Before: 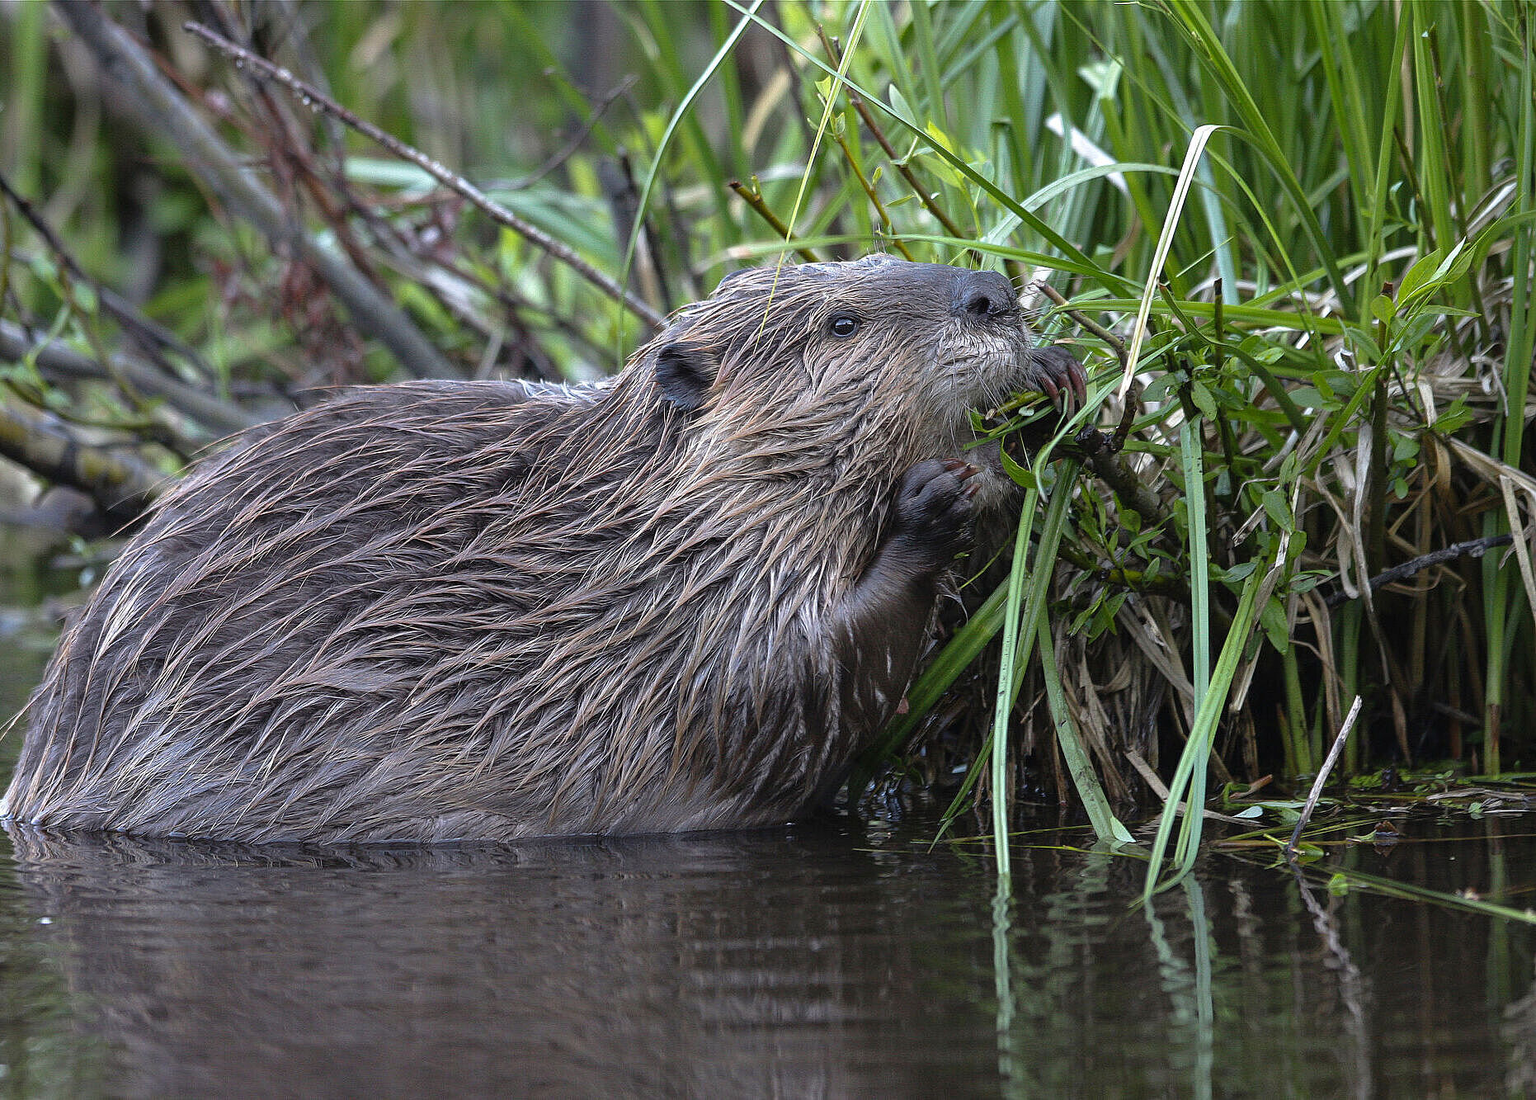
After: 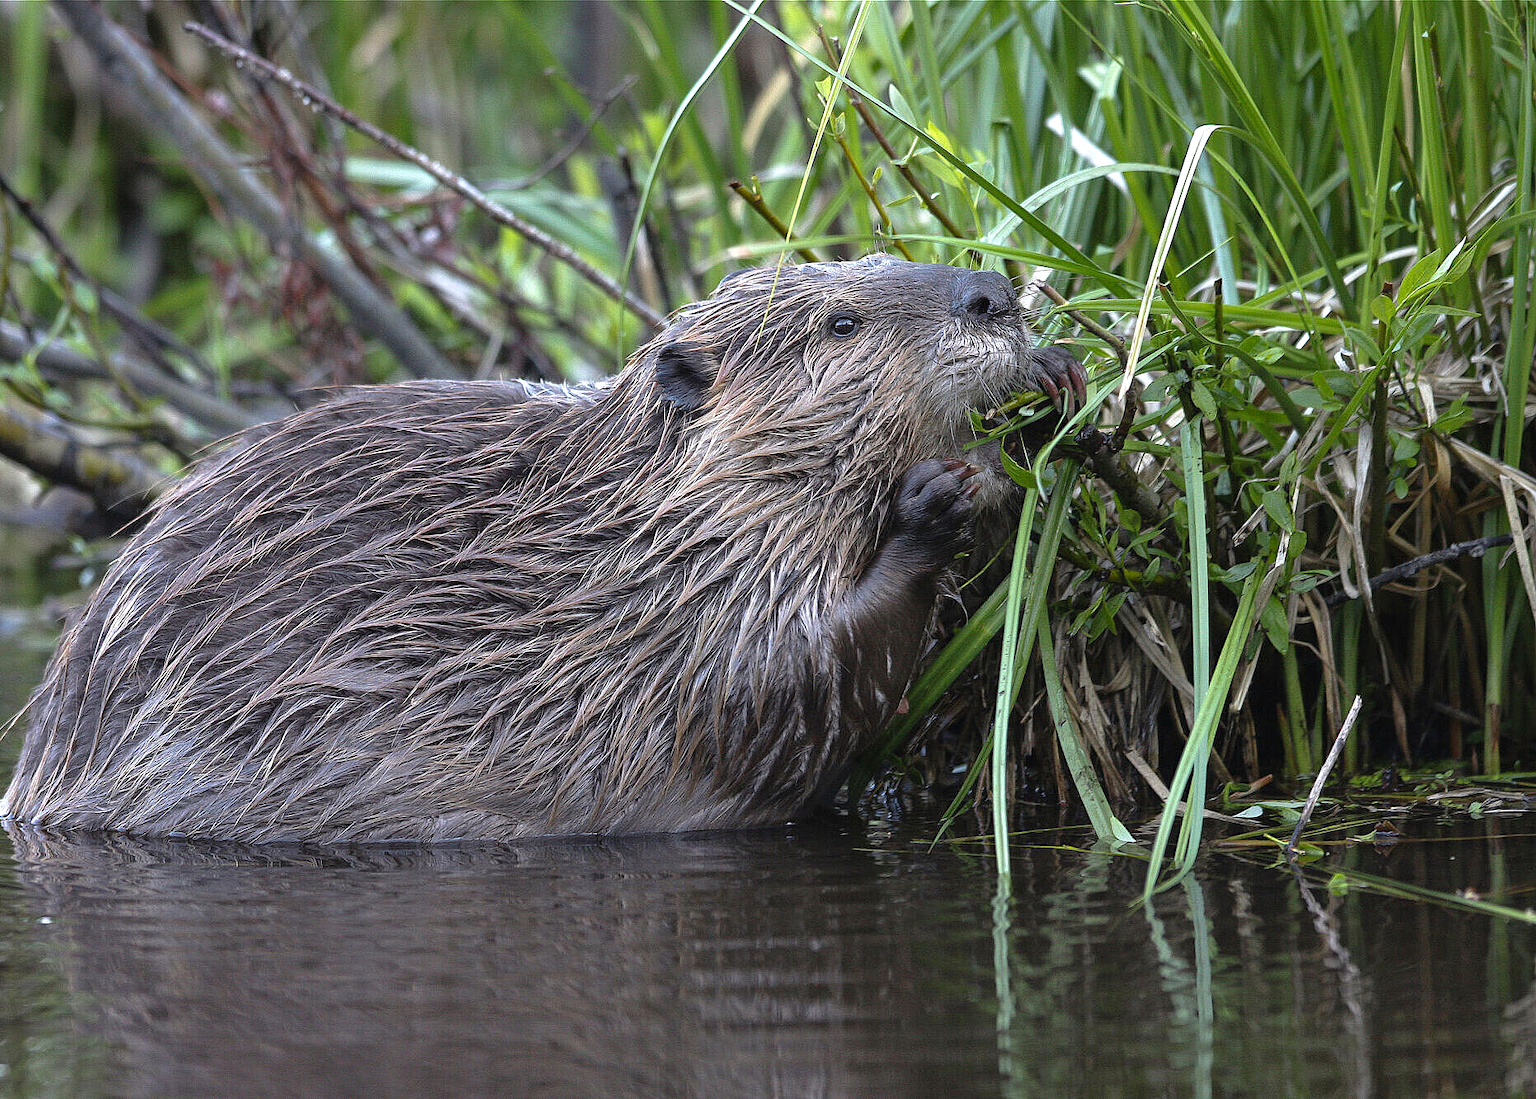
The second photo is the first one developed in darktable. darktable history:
exposure: exposure 0.187 EV, compensate highlight preservation false
